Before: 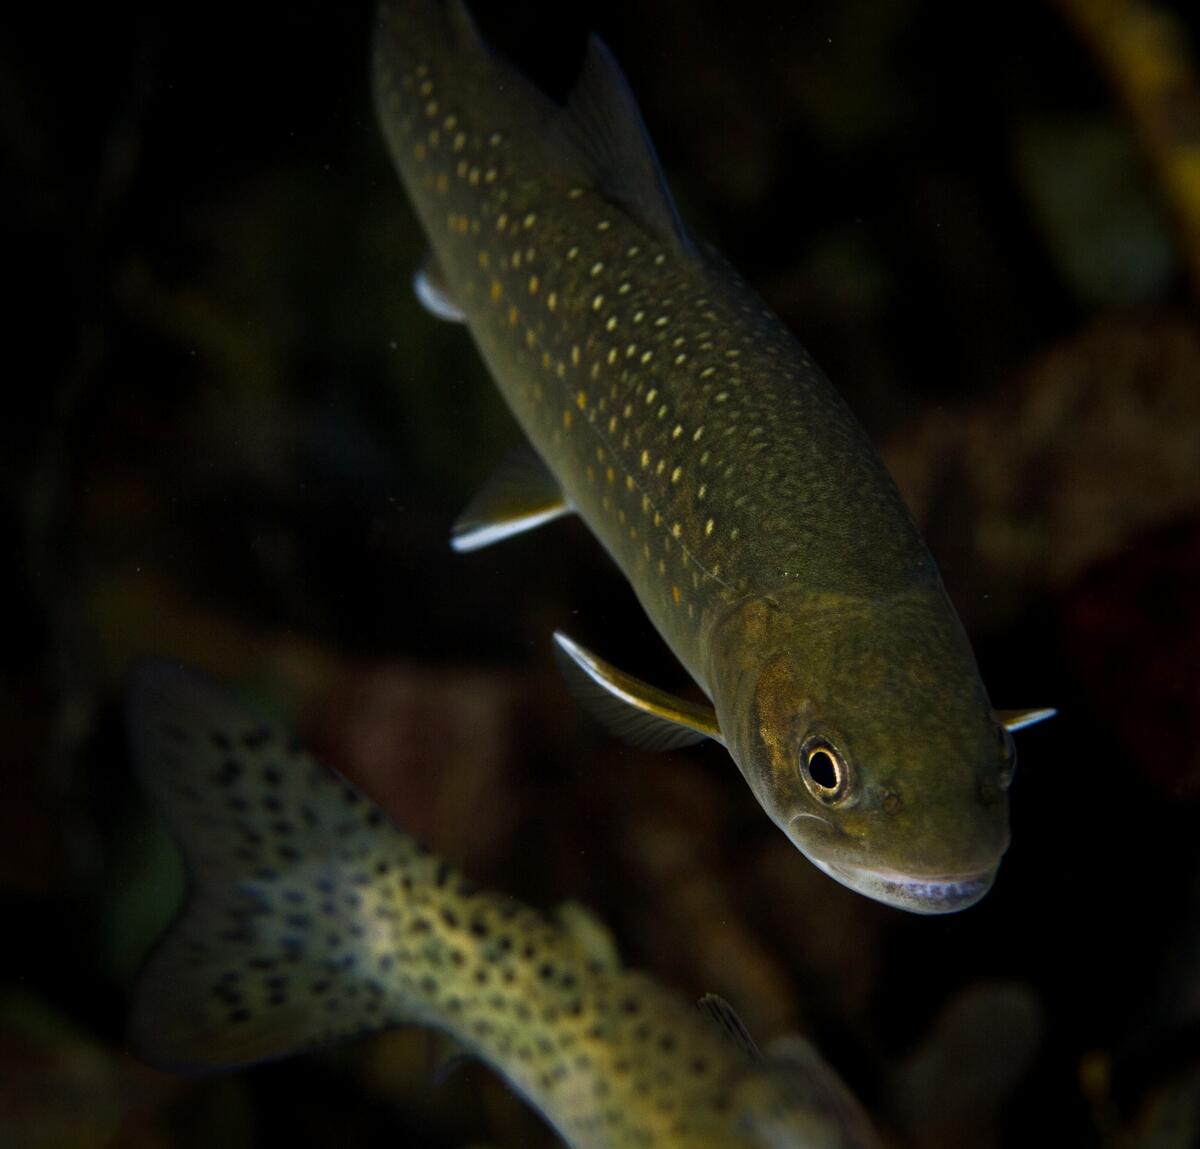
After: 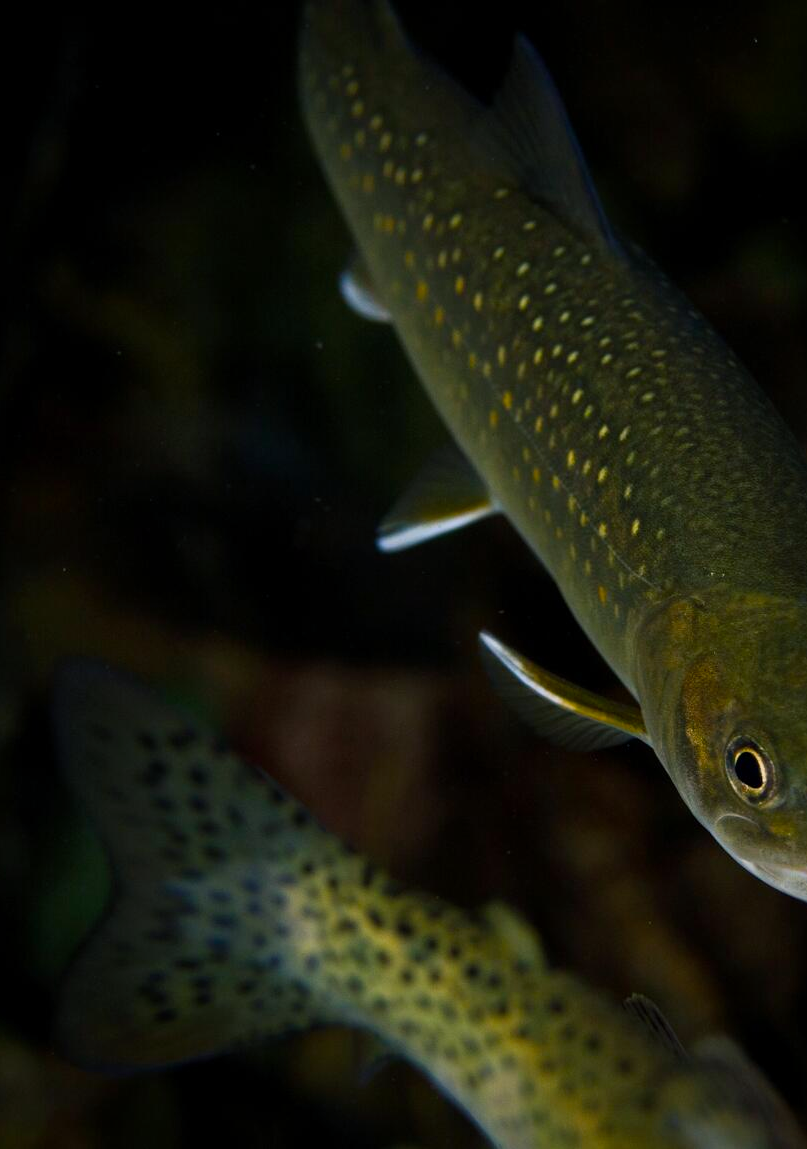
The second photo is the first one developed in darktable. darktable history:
crop and rotate: left 6.221%, right 26.525%
exposure: exposure -0.212 EV, compensate highlight preservation false
color balance rgb: shadows lift › chroma 2.05%, shadows lift › hue 217.6°, perceptual saturation grading › global saturation 19.278%, global vibrance 2.709%
